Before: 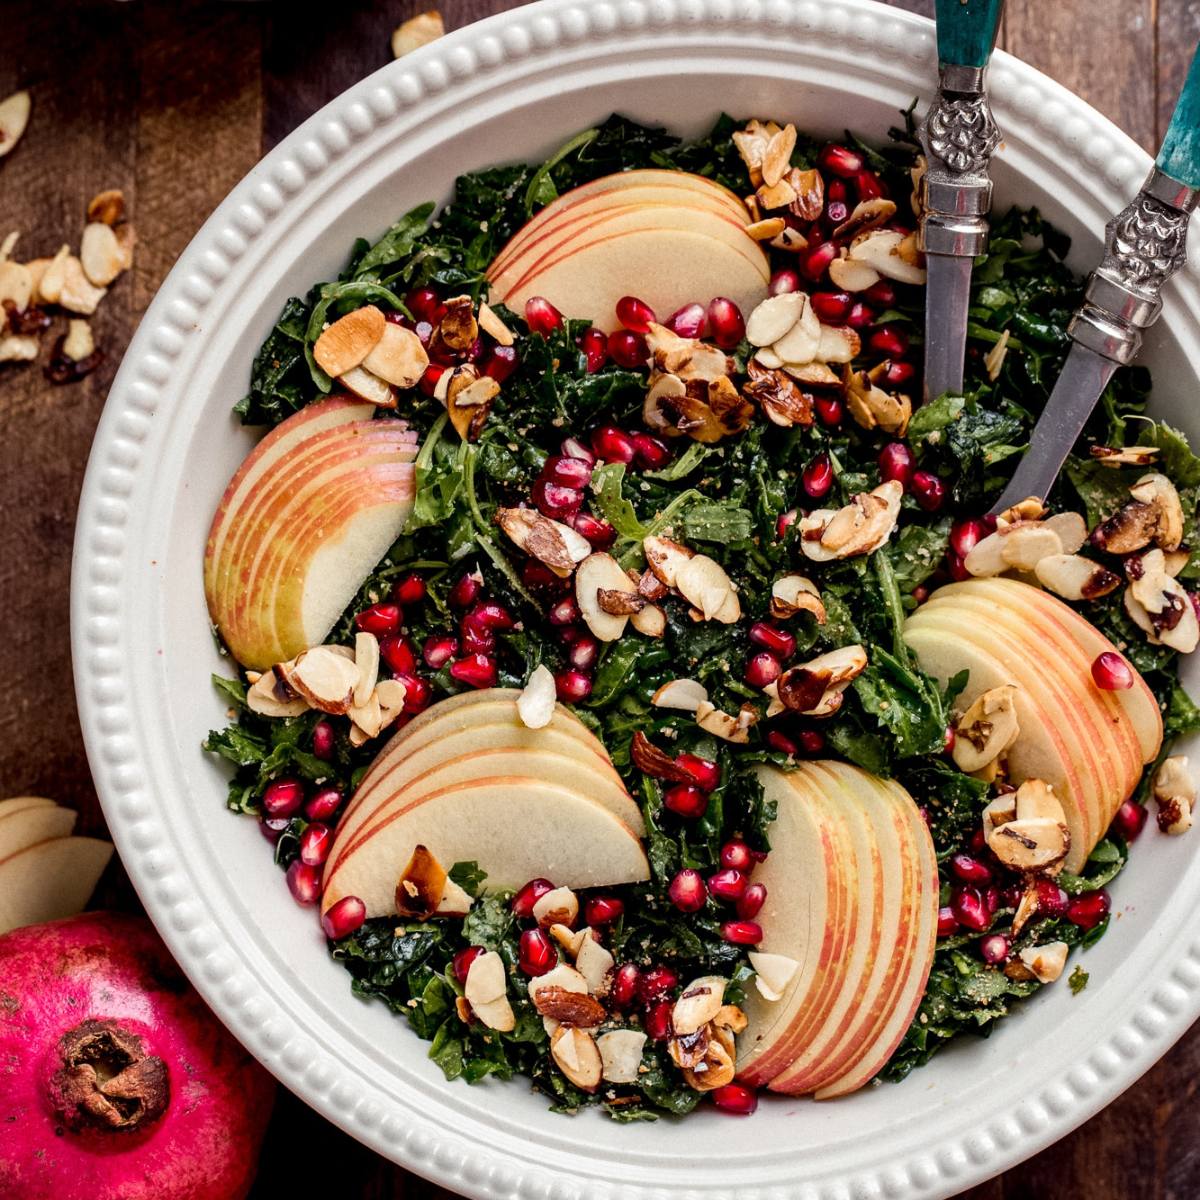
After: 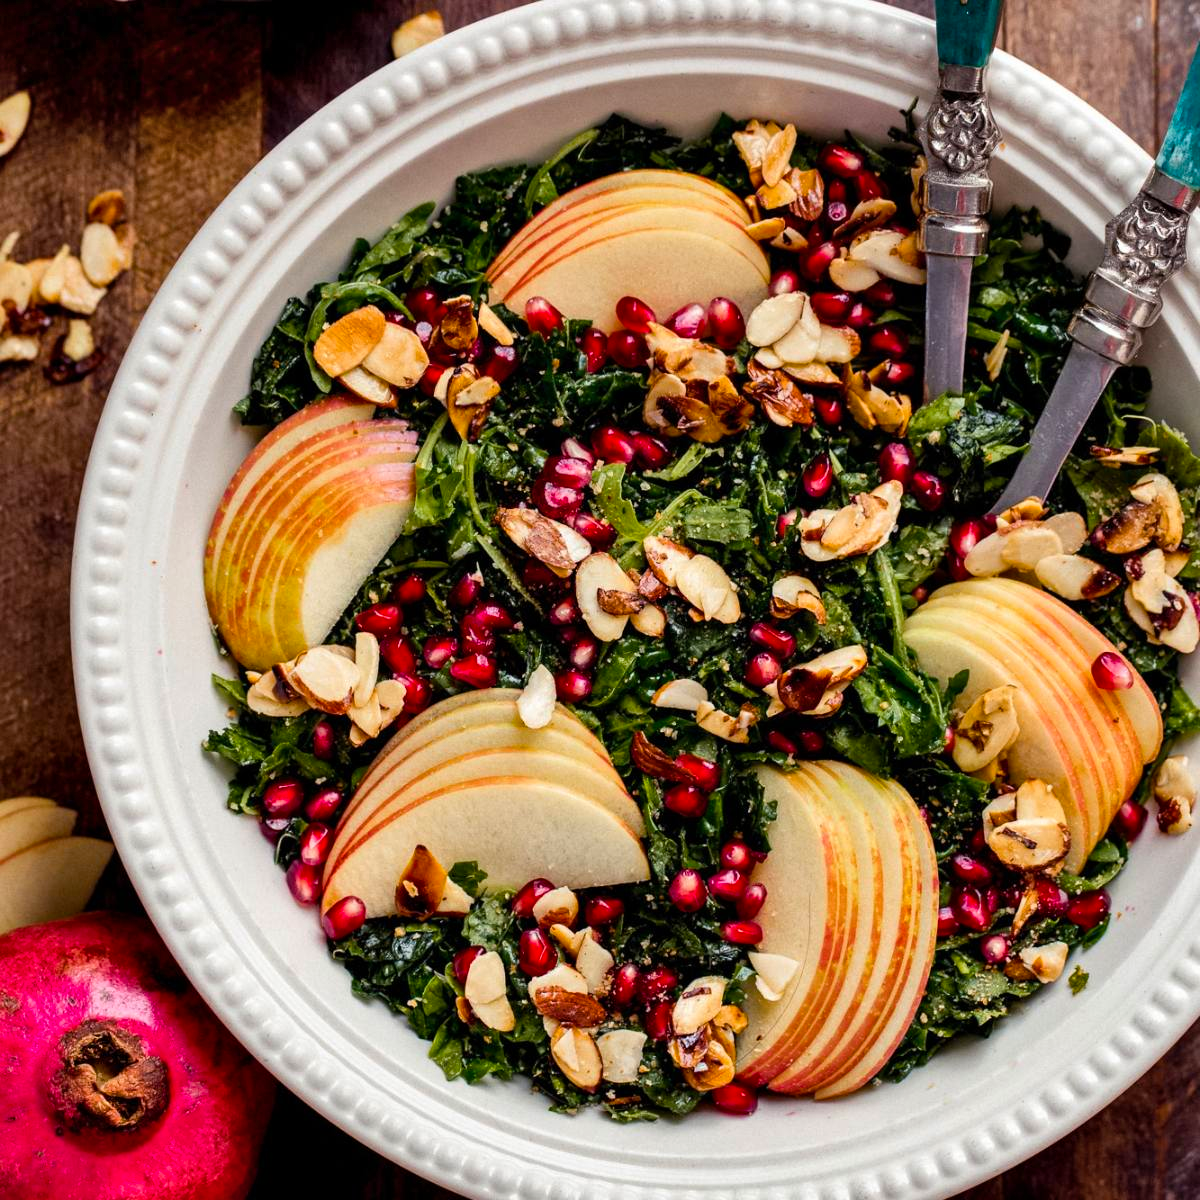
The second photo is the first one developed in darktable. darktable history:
color balance rgb: perceptual saturation grading › global saturation 20%, global vibrance 20%
shadows and highlights: shadows 49, highlights -41, soften with gaussian
